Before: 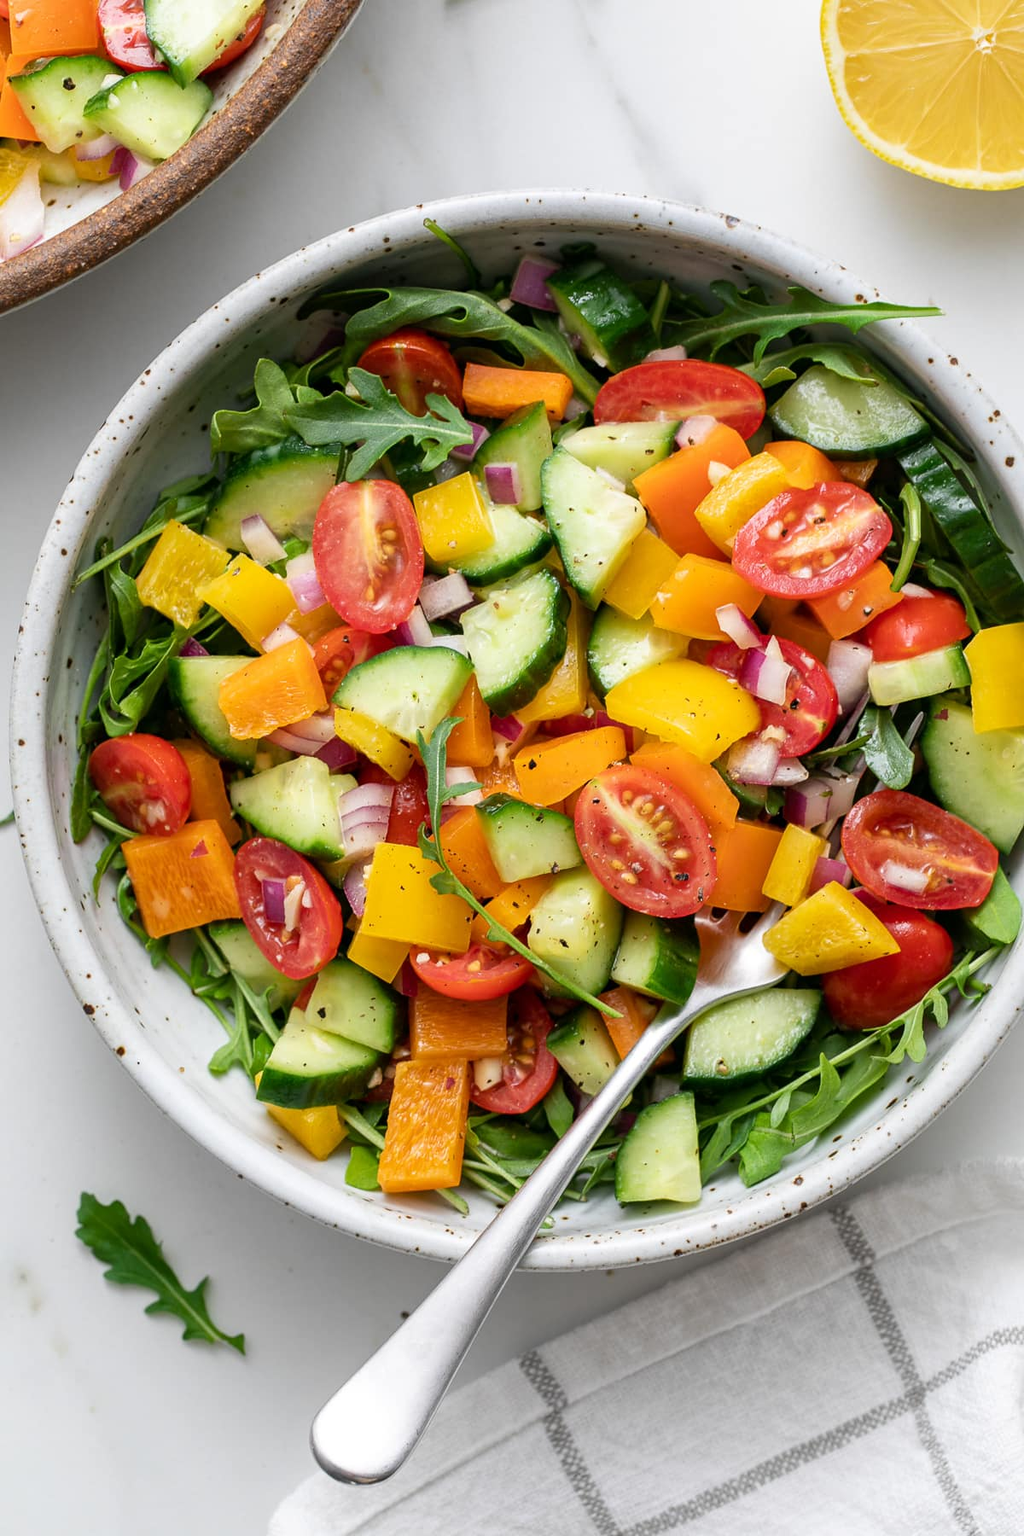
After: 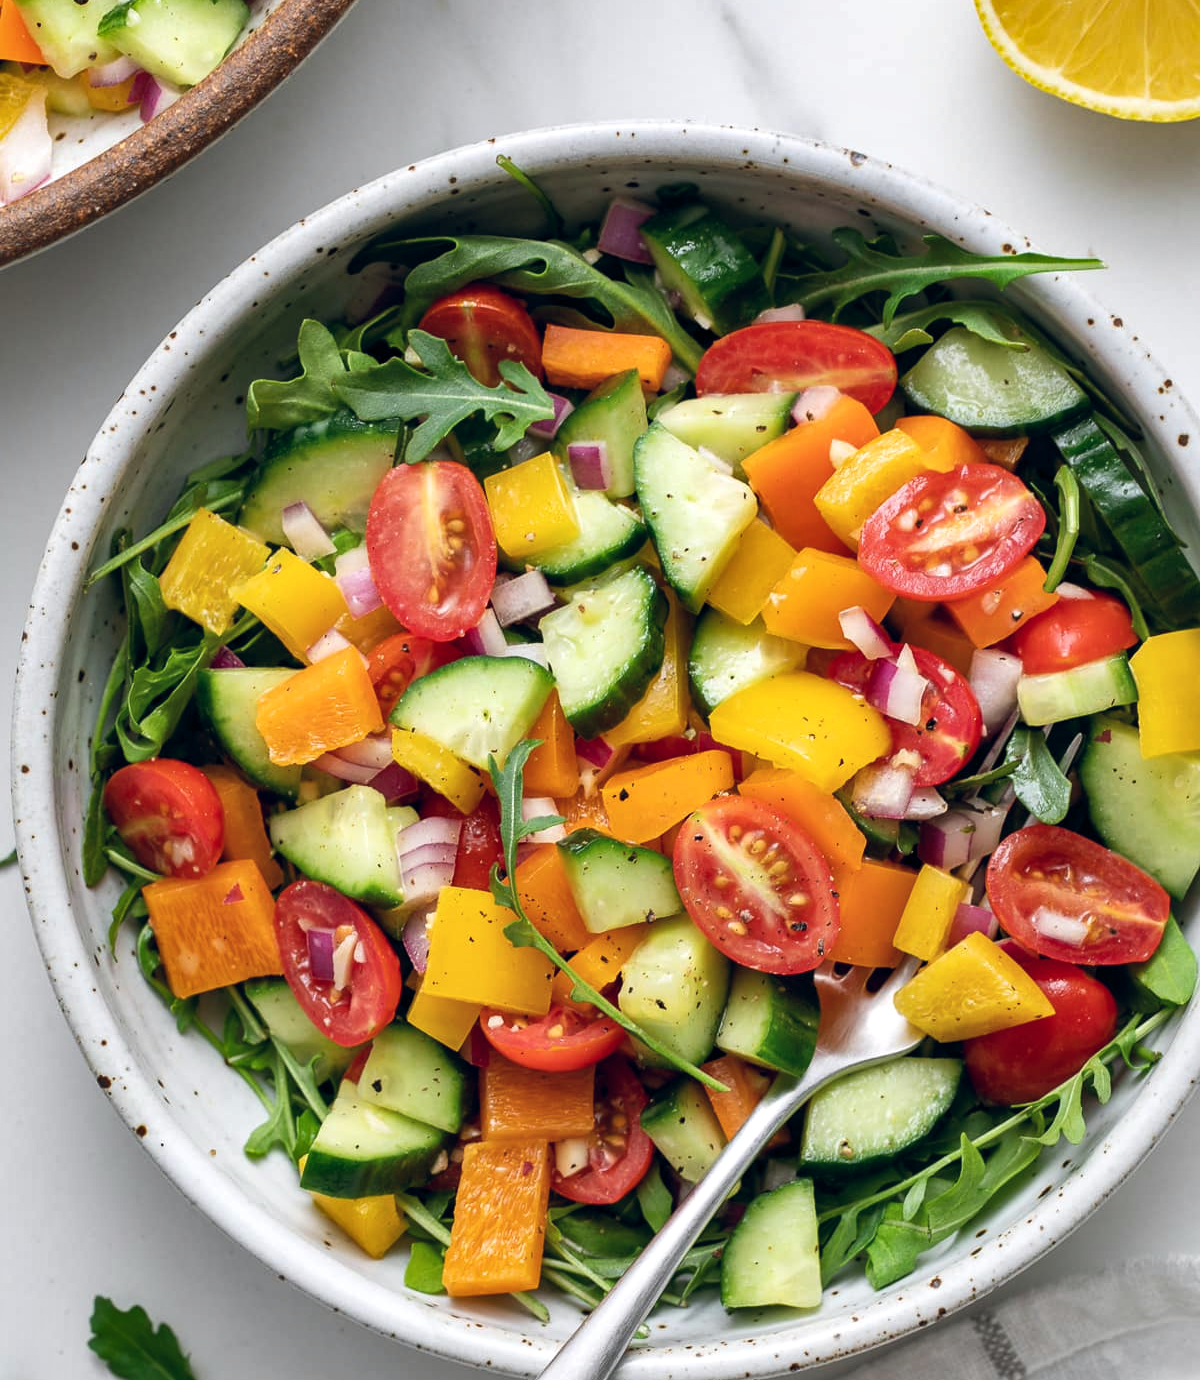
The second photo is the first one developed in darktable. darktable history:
crop: top 5.667%, bottom 17.637%
shadows and highlights: soften with gaussian
color balance rgb: shadows lift › chroma 3.88%, shadows lift › hue 88.52°, power › hue 214.65°, global offset › chroma 0.1%, global offset › hue 252.4°, contrast 4.45%
